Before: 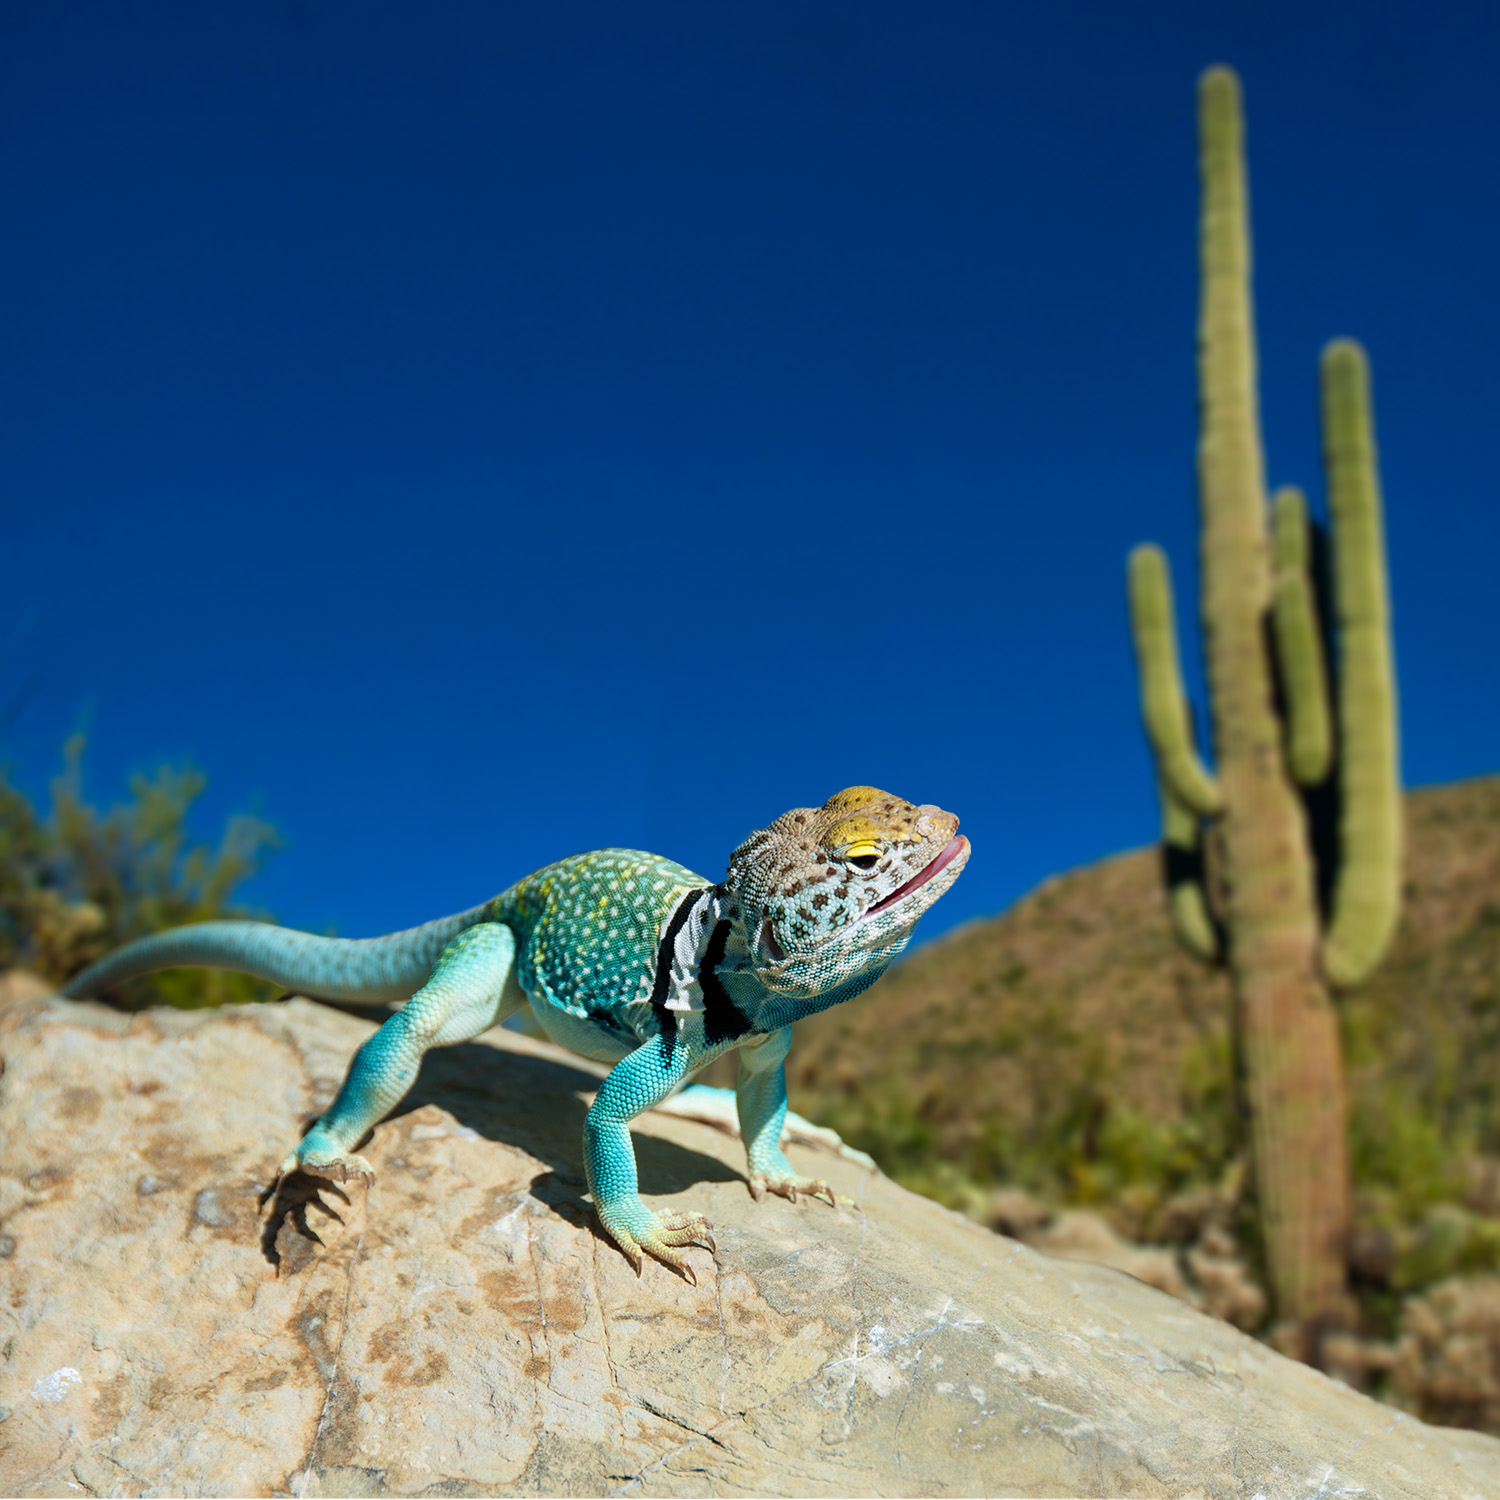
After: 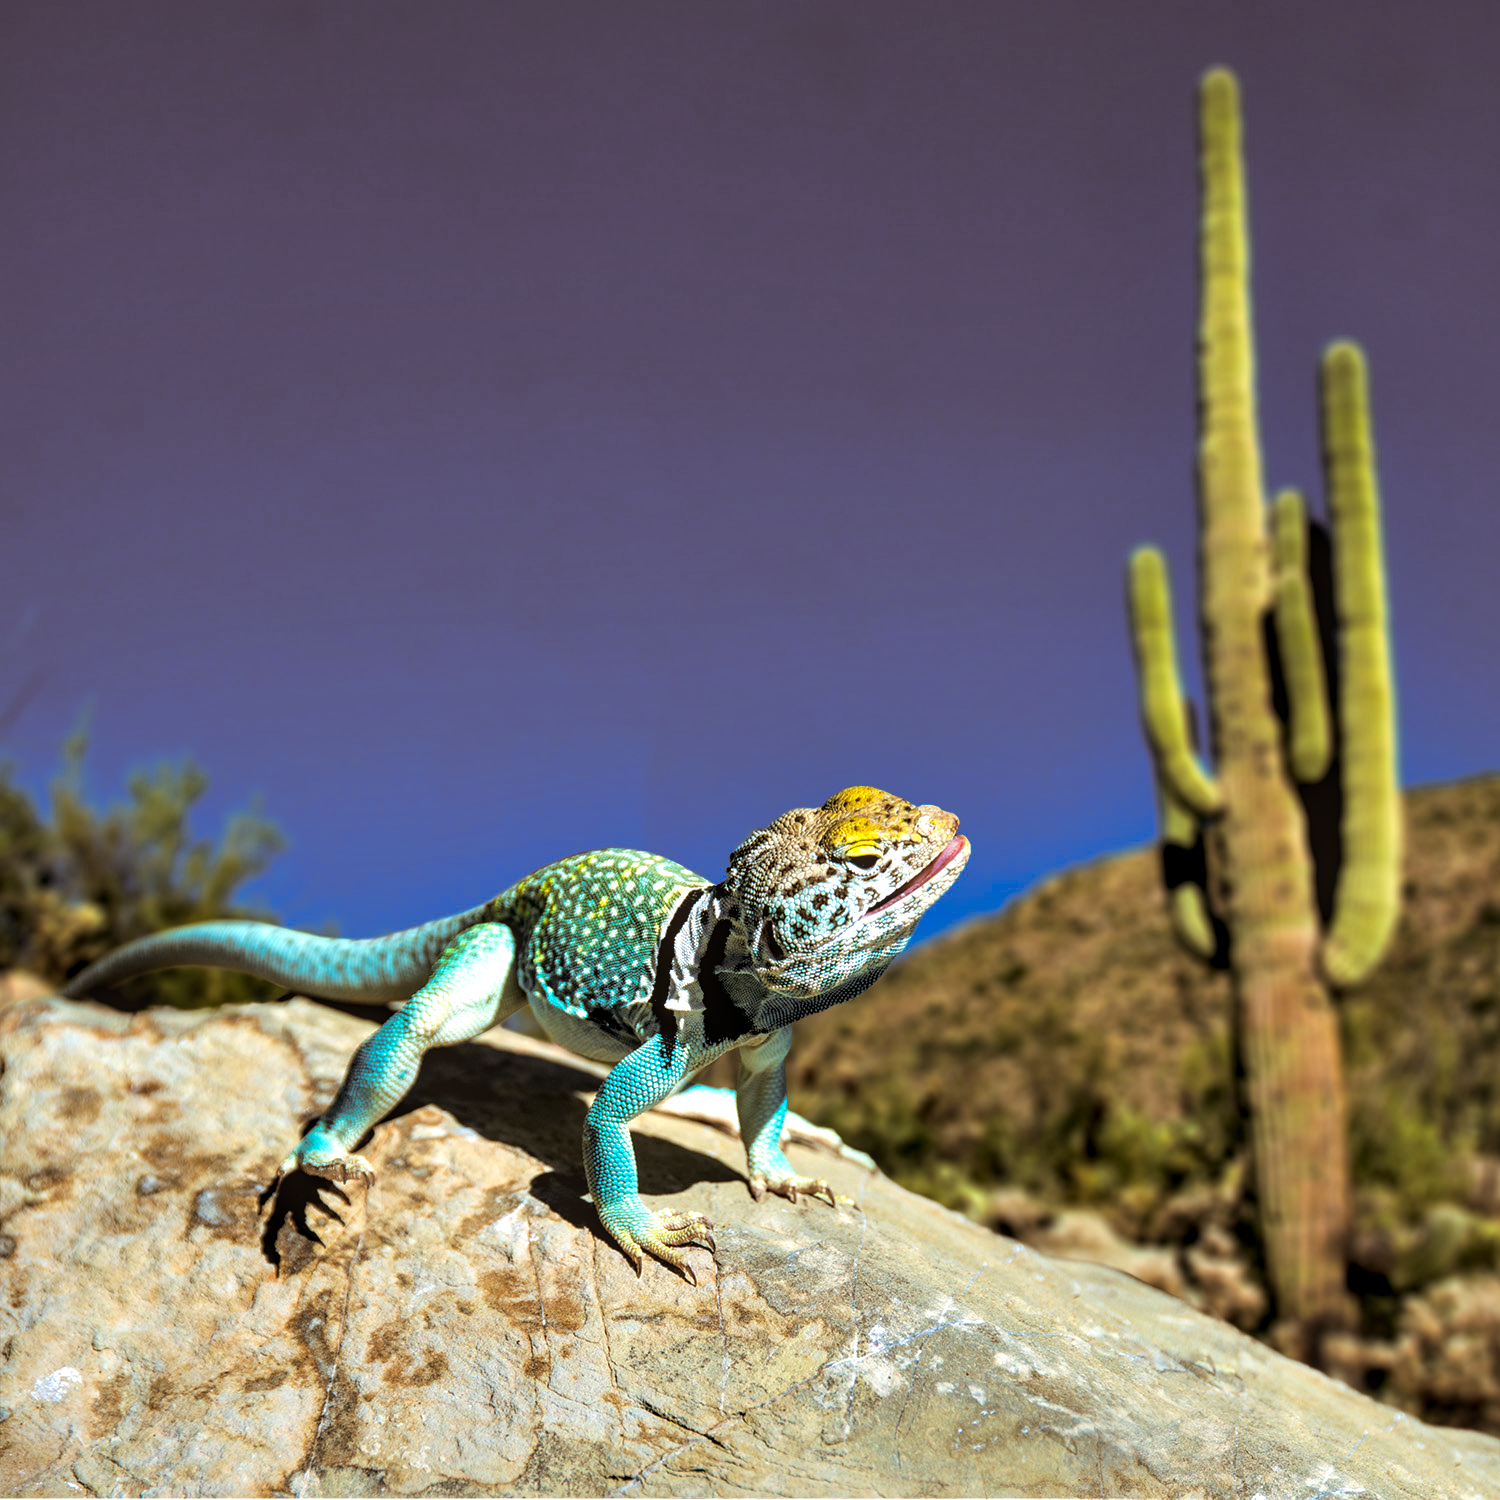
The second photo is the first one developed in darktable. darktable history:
local contrast: on, module defaults
split-toning: shadows › hue 32.4°, shadows › saturation 0.51, highlights › hue 180°, highlights › saturation 0, balance -60.17, compress 55.19%
contrast brightness saturation: saturation 0.1
color balance: output saturation 110%
contrast equalizer: octaves 7, y [[0.6 ×6], [0.55 ×6], [0 ×6], [0 ×6], [0 ×6]]
